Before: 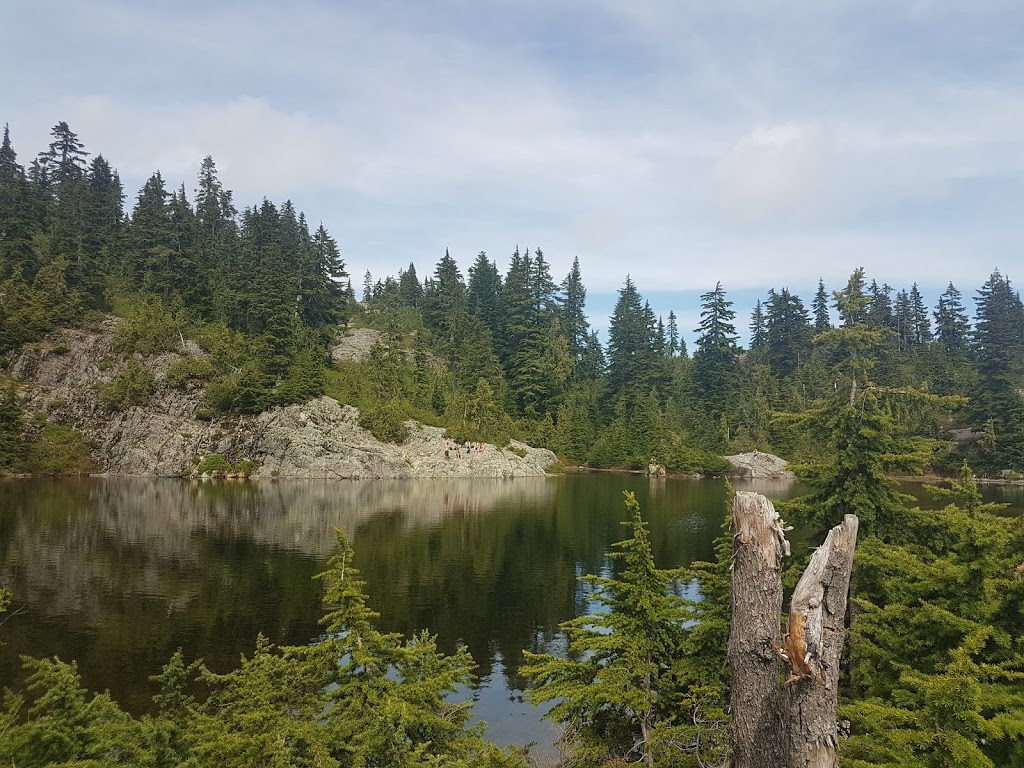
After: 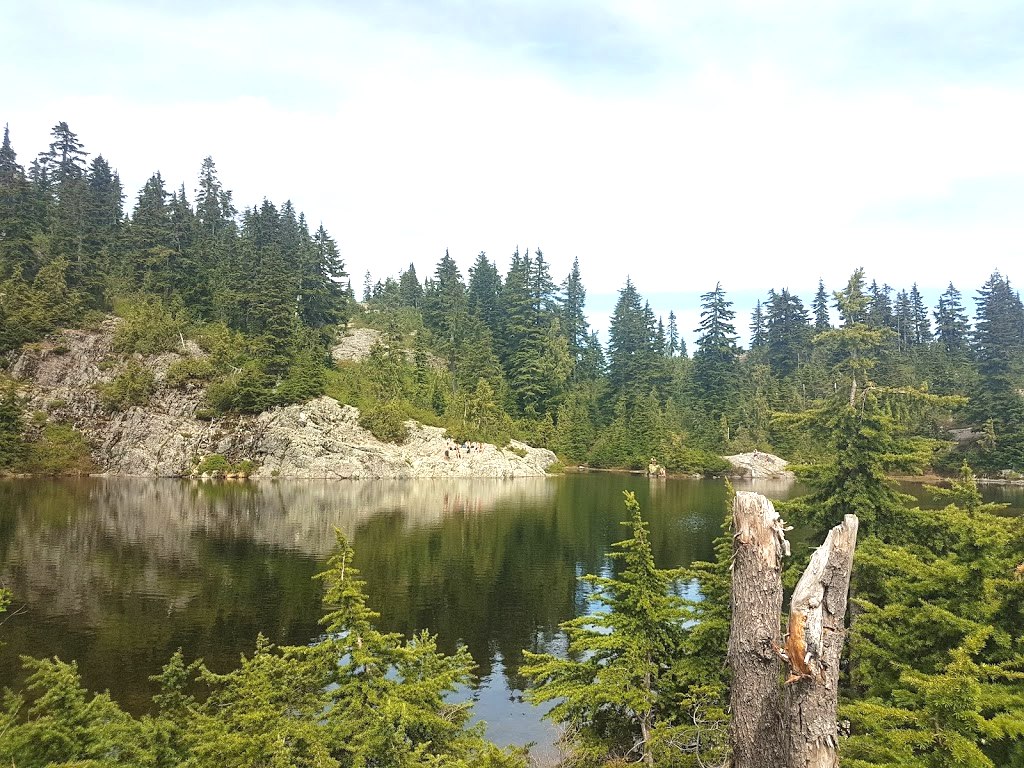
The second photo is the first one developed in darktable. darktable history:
exposure: black level correction 0, exposure 0.951 EV, compensate highlight preservation false
